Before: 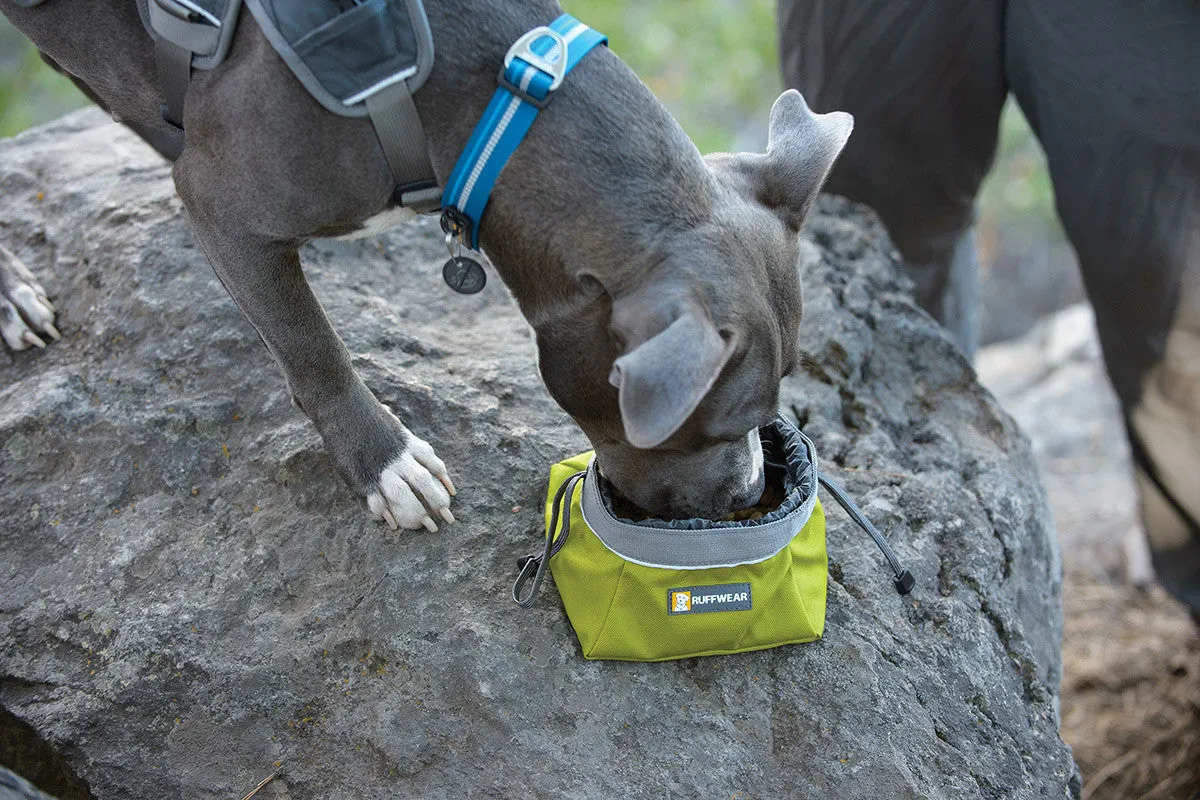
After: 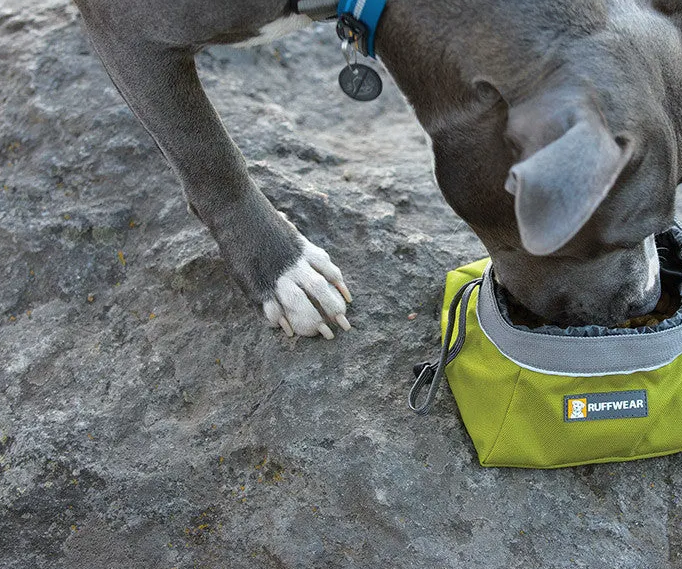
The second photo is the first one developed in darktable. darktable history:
crop: left 8.71%, top 24.157%, right 34.401%, bottom 4.601%
shadows and highlights: low approximation 0.01, soften with gaussian
